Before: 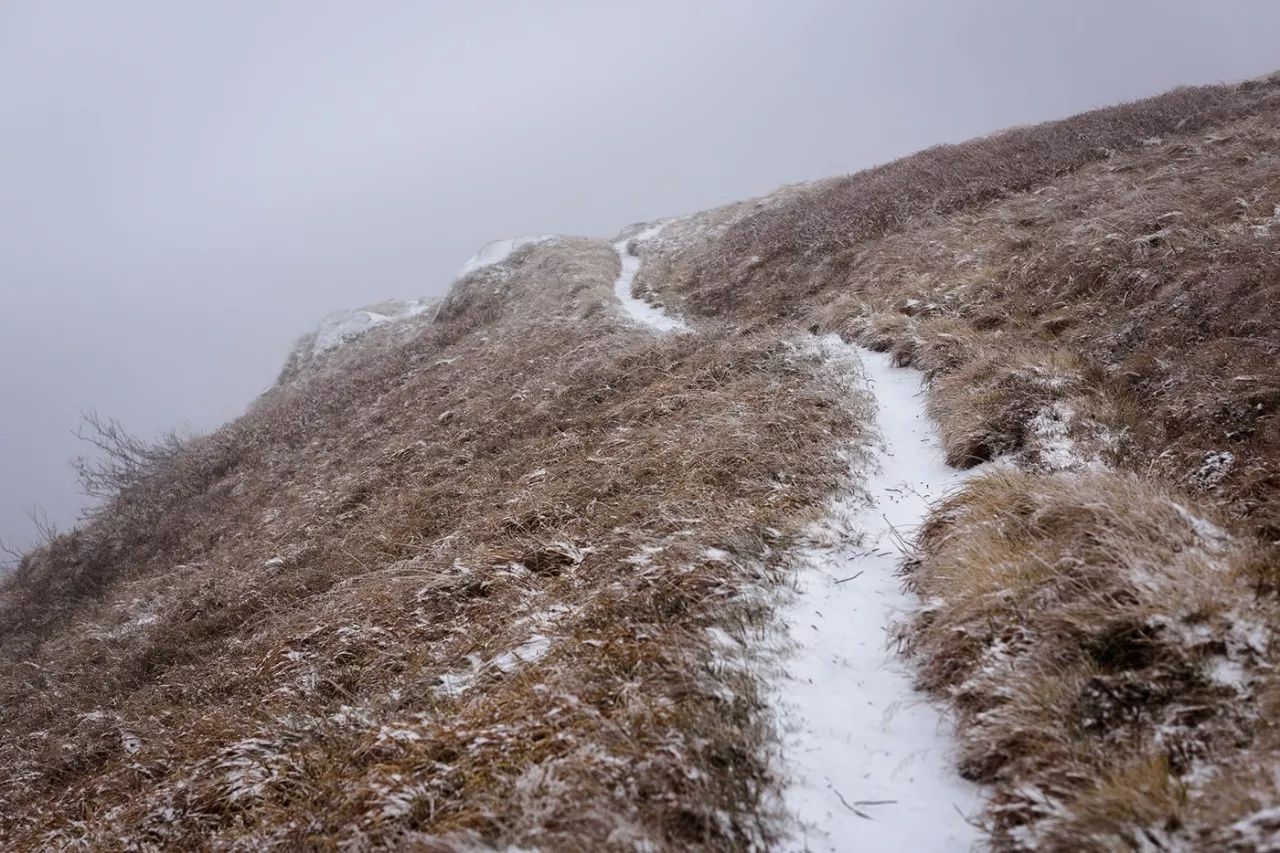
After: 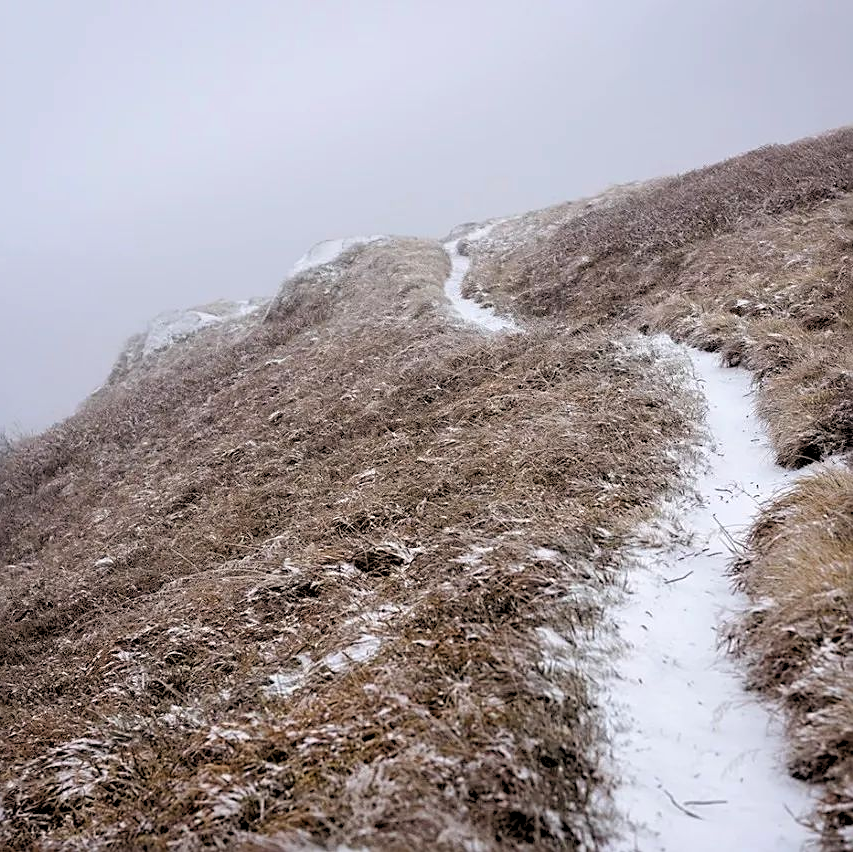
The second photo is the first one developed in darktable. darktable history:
rgb levels: levels [[0.013, 0.434, 0.89], [0, 0.5, 1], [0, 0.5, 1]]
crop and rotate: left 13.342%, right 19.991%
sharpen: on, module defaults
